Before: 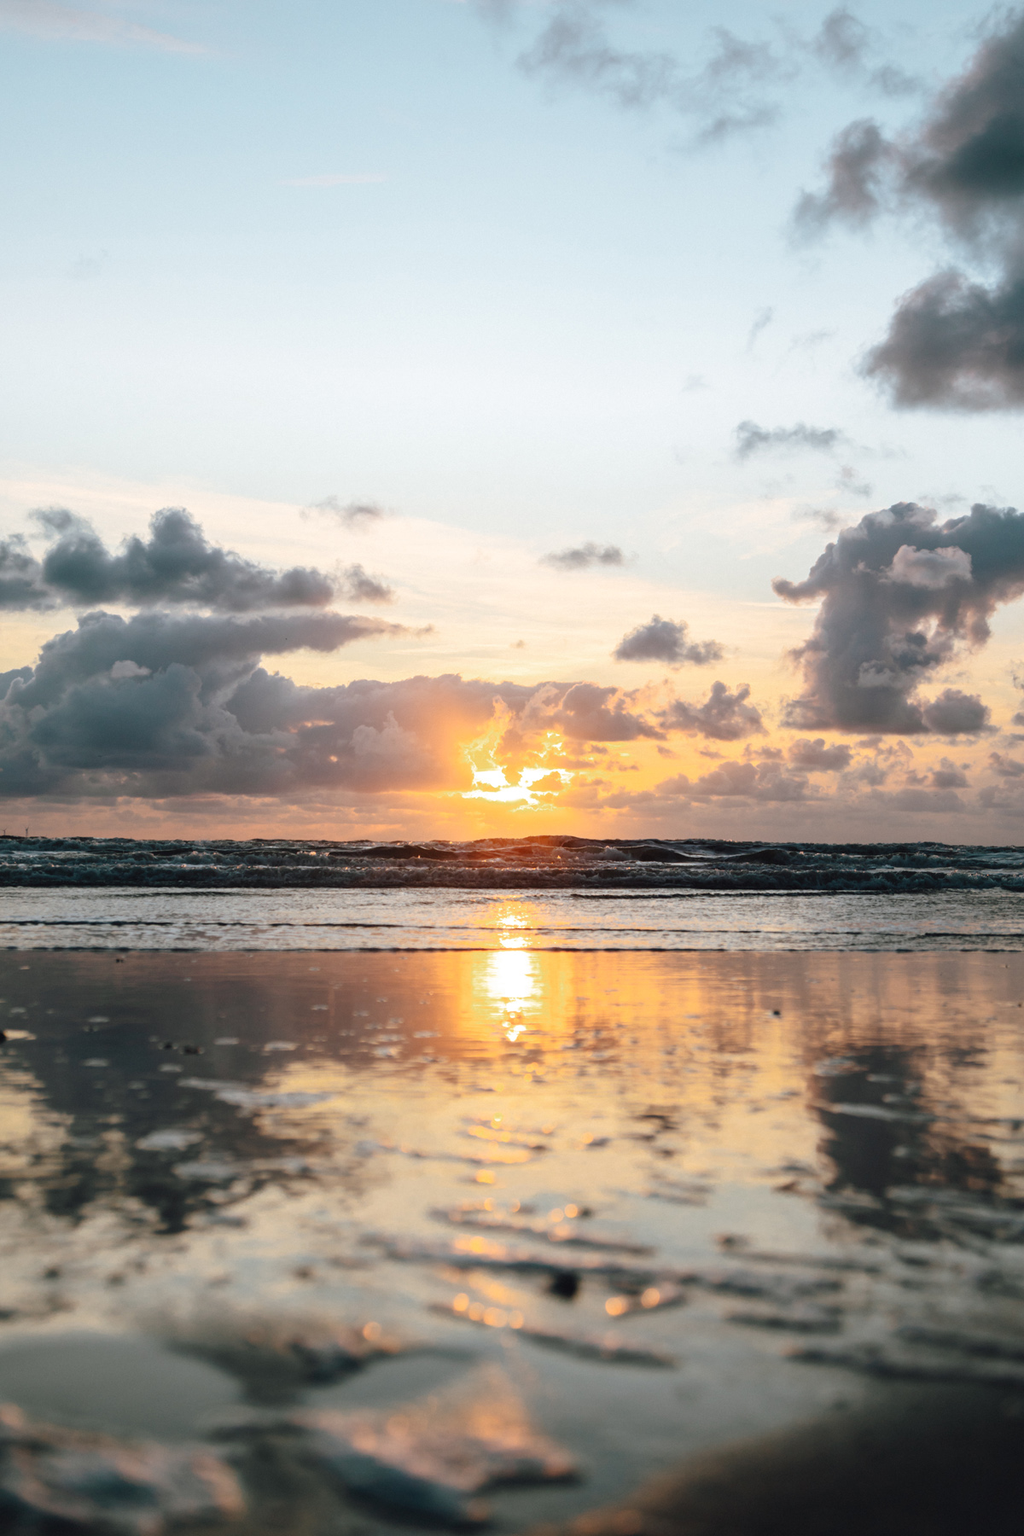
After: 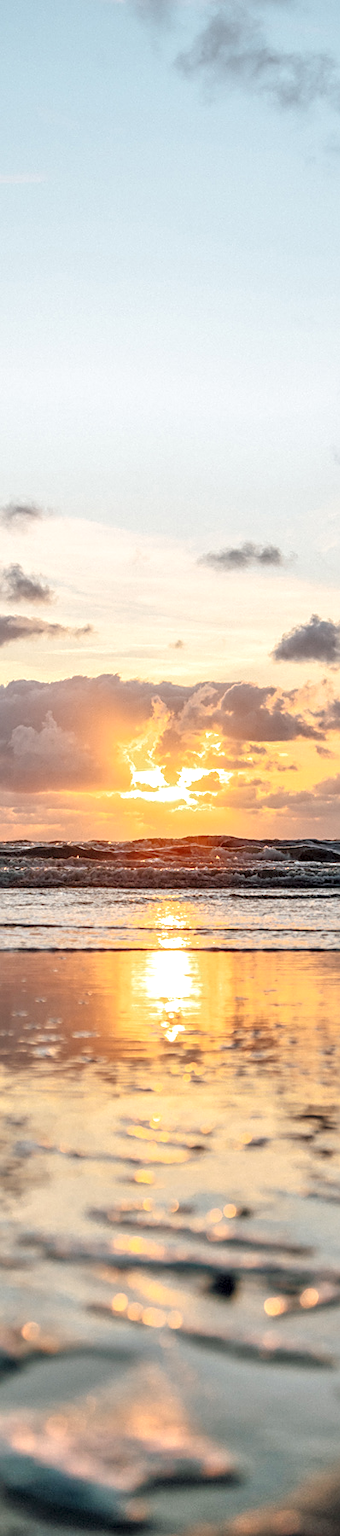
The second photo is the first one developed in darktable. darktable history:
sharpen: on, module defaults
local contrast: detail 144%
crop: left 33.36%, right 33.36%
tone equalizer: -7 EV 0.15 EV, -6 EV 0.6 EV, -5 EV 1.15 EV, -4 EV 1.33 EV, -3 EV 1.15 EV, -2 EV 0.6 EV, -1 EV 0.15 EV, mask exposure compensation -0.5 EV
